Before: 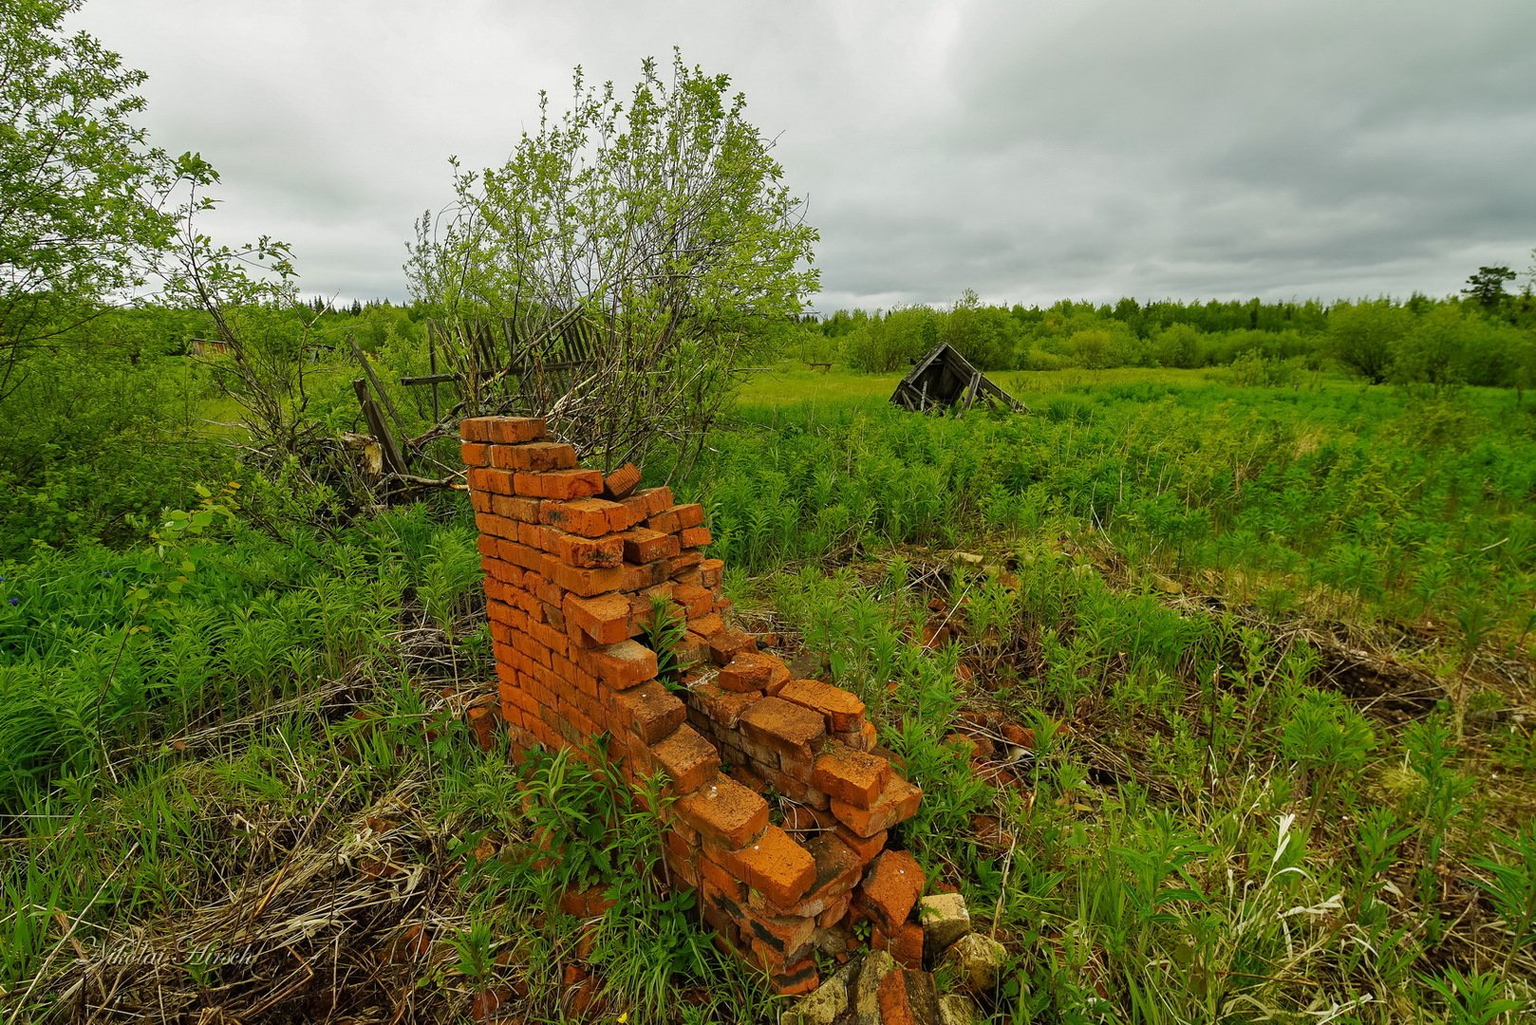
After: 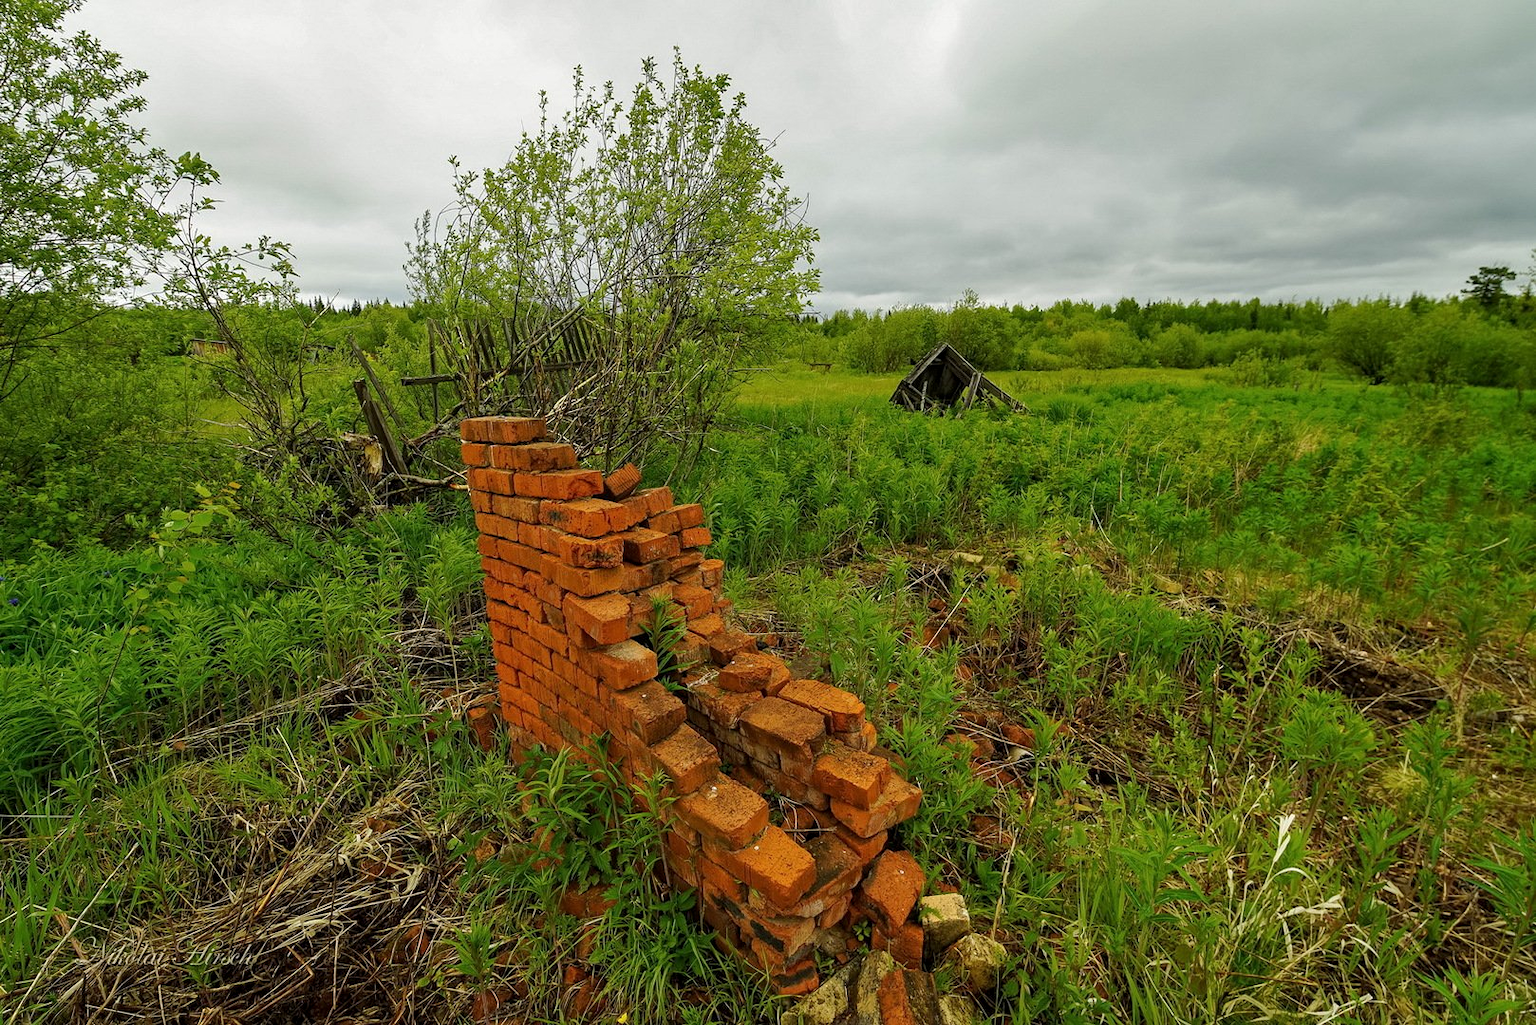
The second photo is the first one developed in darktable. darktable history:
local contrast: highlights 105%, shadows 98%, detail 120%, midtone range 0.2
